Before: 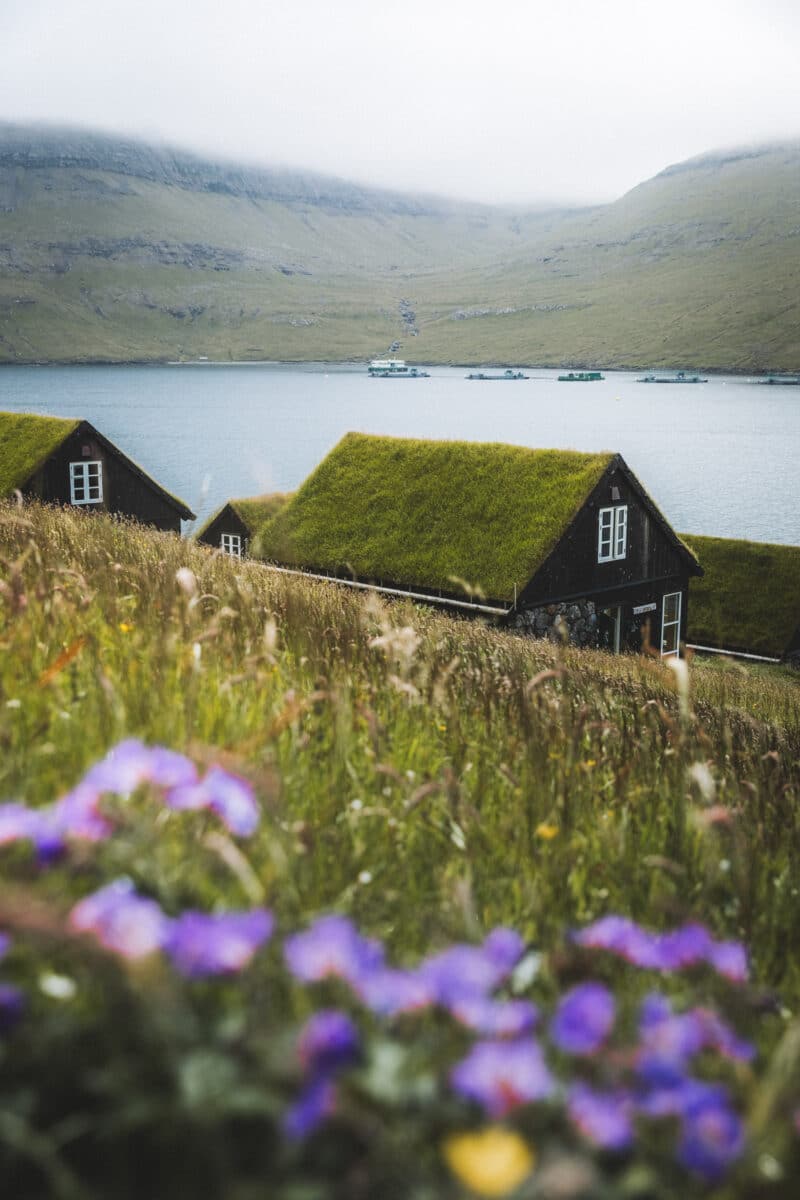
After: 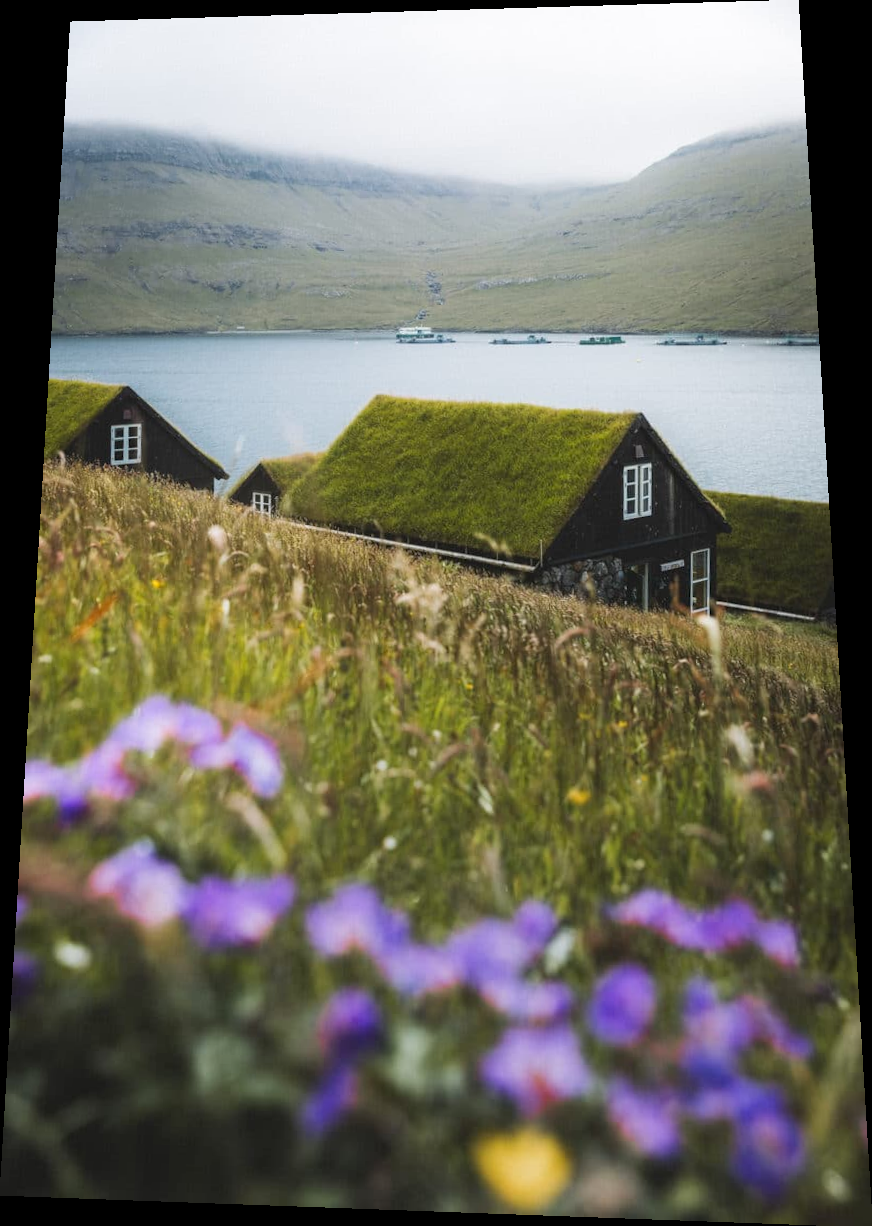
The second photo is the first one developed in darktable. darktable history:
color zones: curves: ch1 [(0, 0.523) (0.143, 0.545) (0.286, 0.52) (0.429, 0.506) (0.571, 0.503) (0.714, 0.503) (0.857, 0.508) (1, 0.523)]
rotate and perspective: rotation 0.128°, lens shift (vertical) -0.181, lens shift (horizontal) -0.044, shear 0.001, automatic cropping off
